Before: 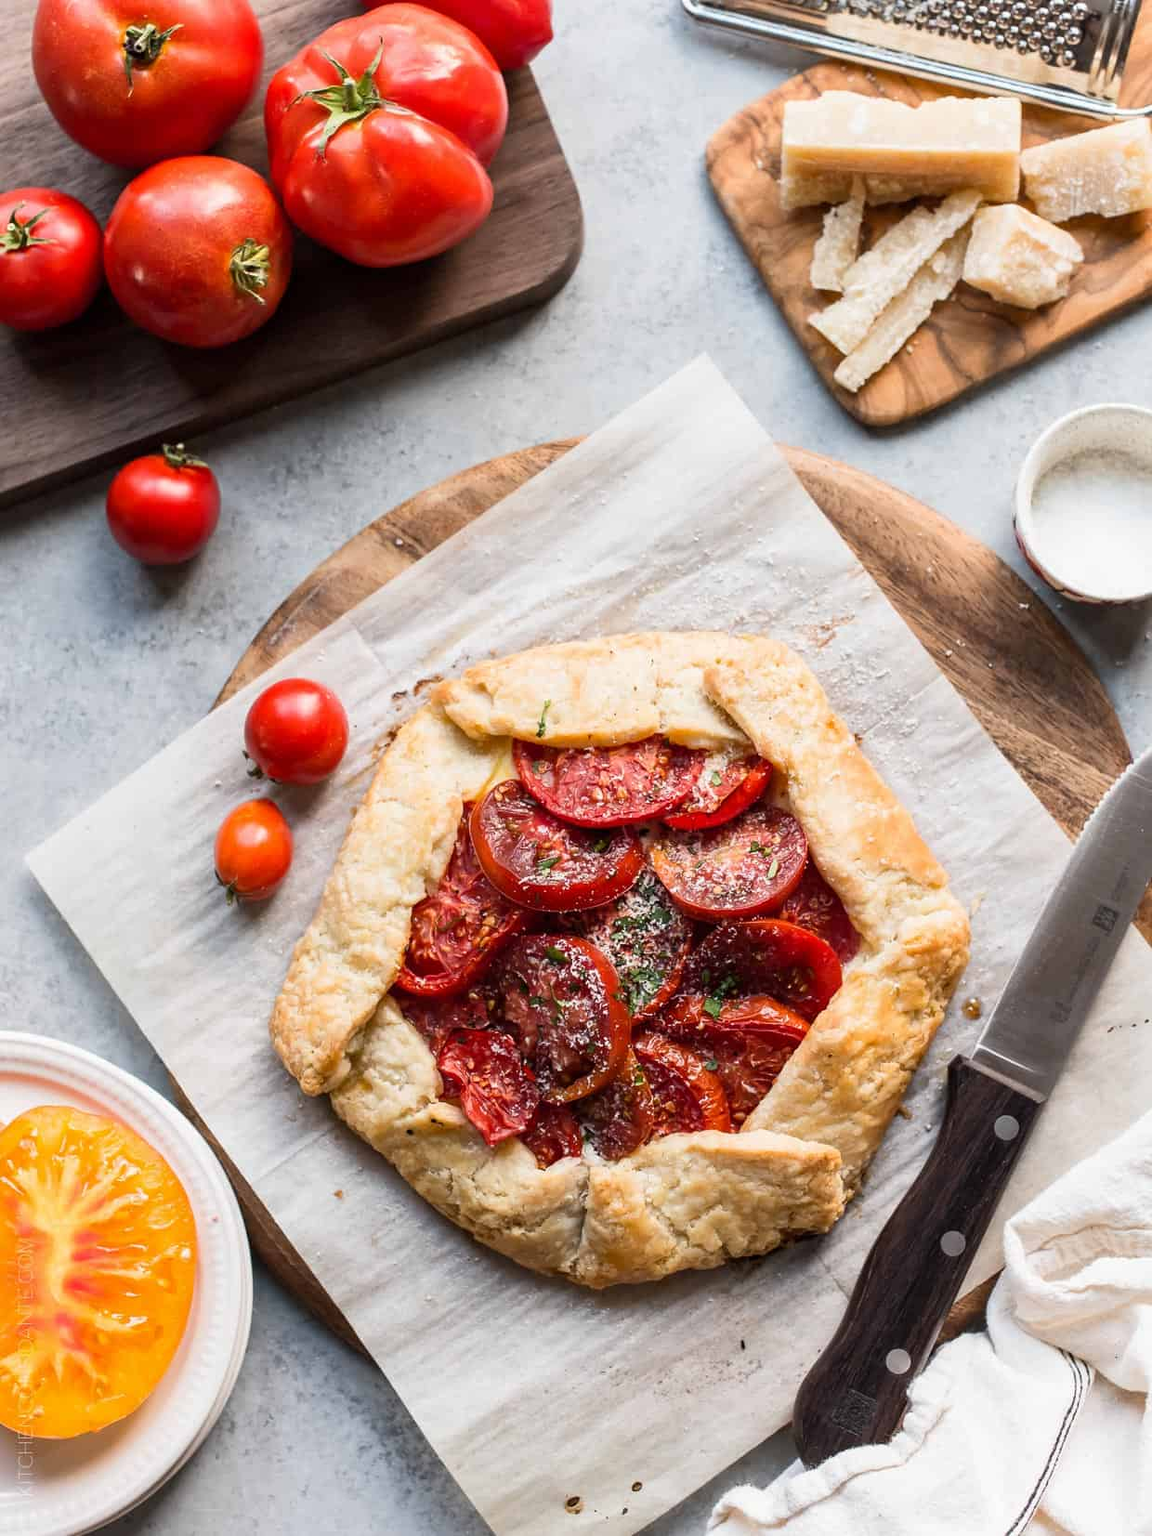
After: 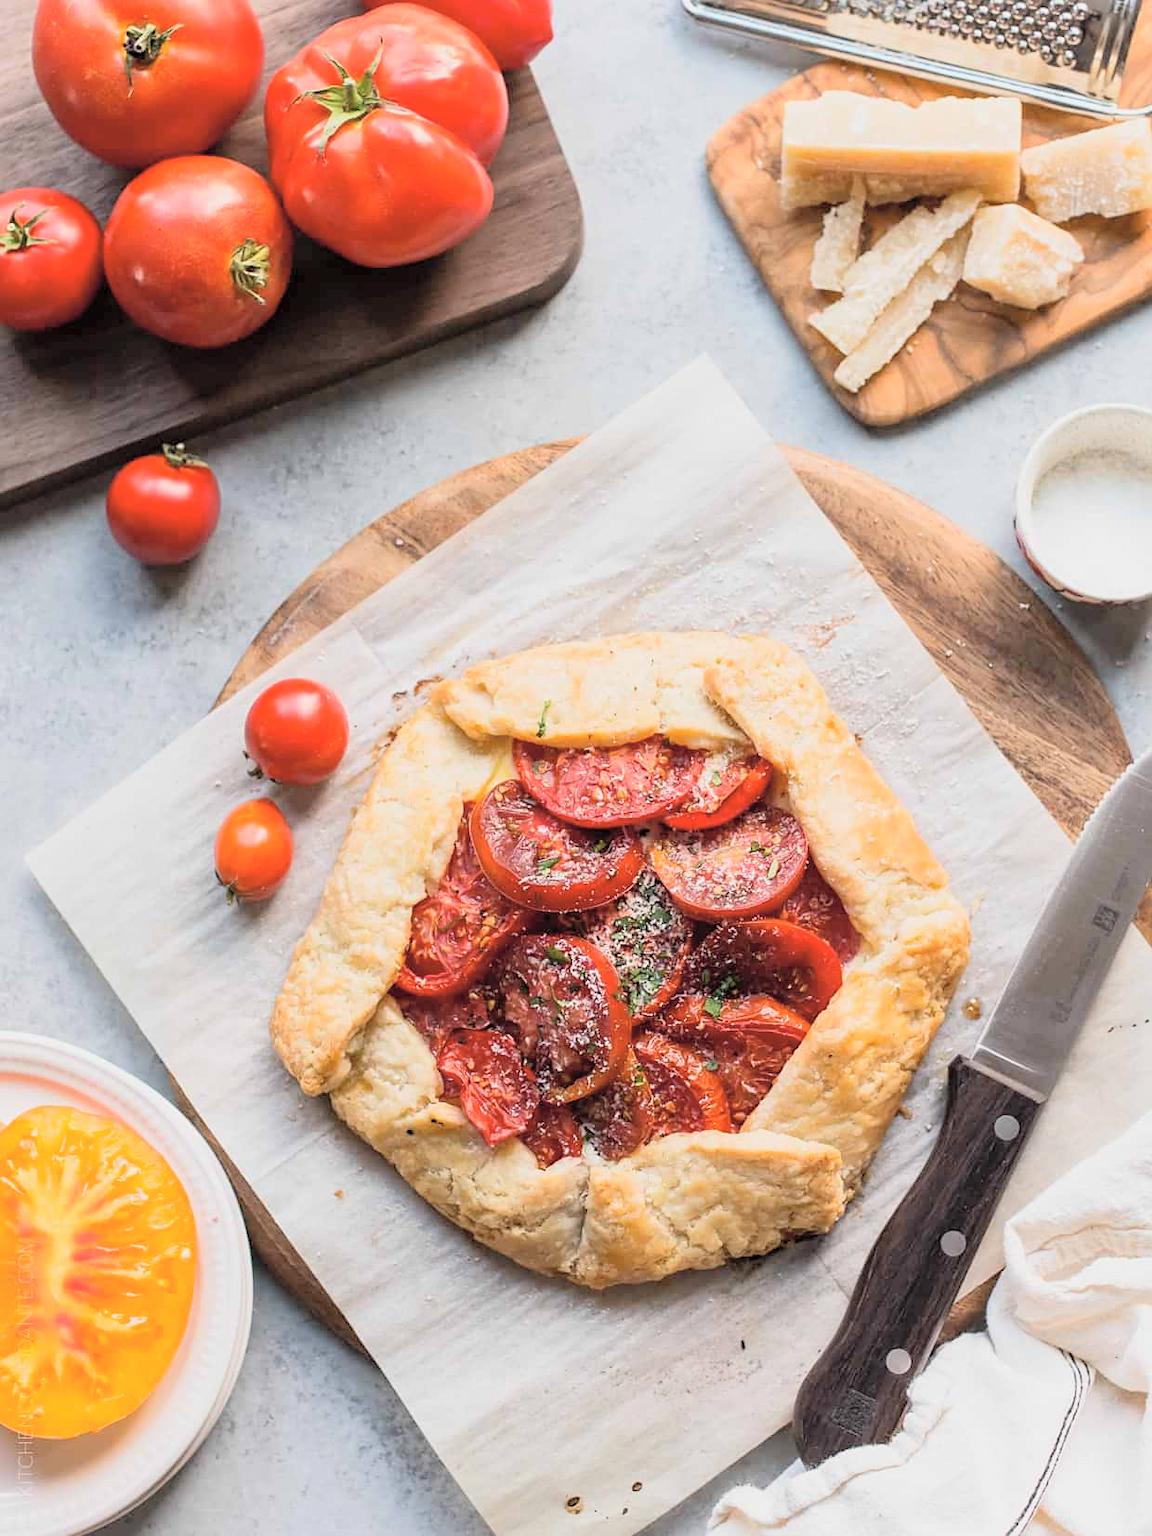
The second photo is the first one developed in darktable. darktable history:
global tonemap: drago (0.7, 100)
sharpen: amount 0.2
